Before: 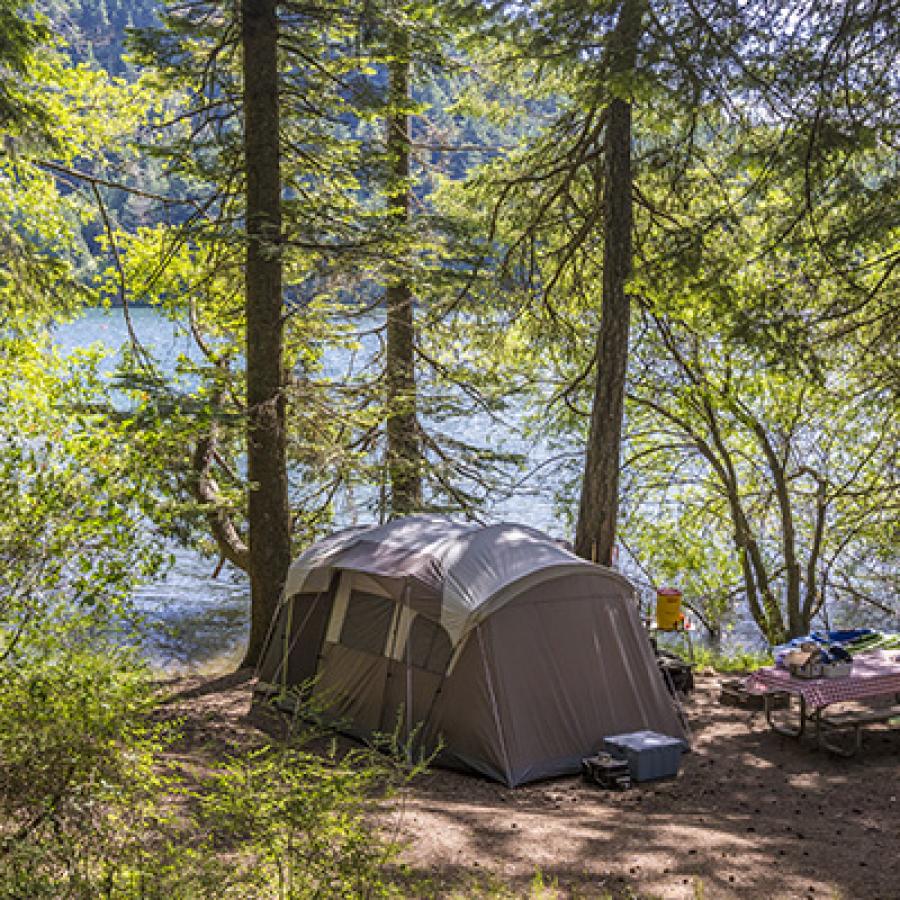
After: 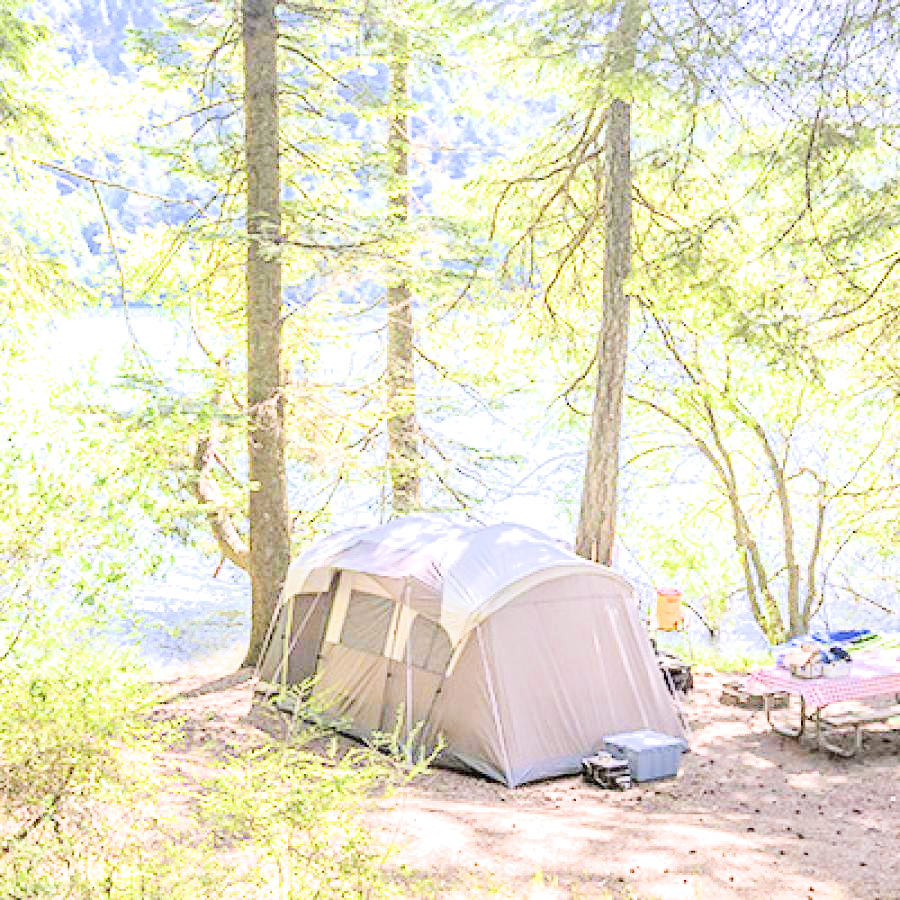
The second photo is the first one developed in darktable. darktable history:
filmic rgb: black relative exposure -6.98 EV, white relative exposure 5.63 EV, hardness 2.86
exposure: black level correction 0, exposure 4 EV, compensate exposure bias true, compensate highlight preservation false
tone equalizer: -8 EV -0.417 EV, -7 EV -0.389 EV, -6 EV -0.333 EV, -5 EV -0.222 EV, -3 EV 0.222 EV, -2 EV 0.333 EV, -1 EV 0.389 EV, +0 EV 0.417 EV, edges refinement/feathering 500, mask exposure compensation -1.57 EV, preserve details no
white balance: red 0.984, blue 1.059
